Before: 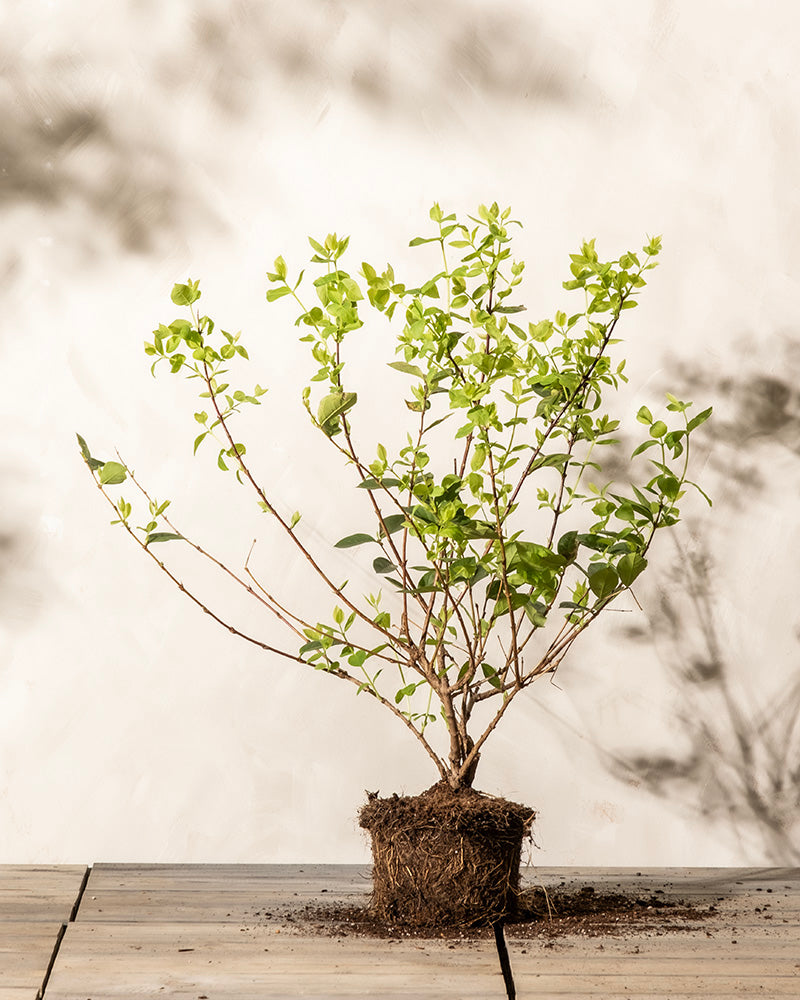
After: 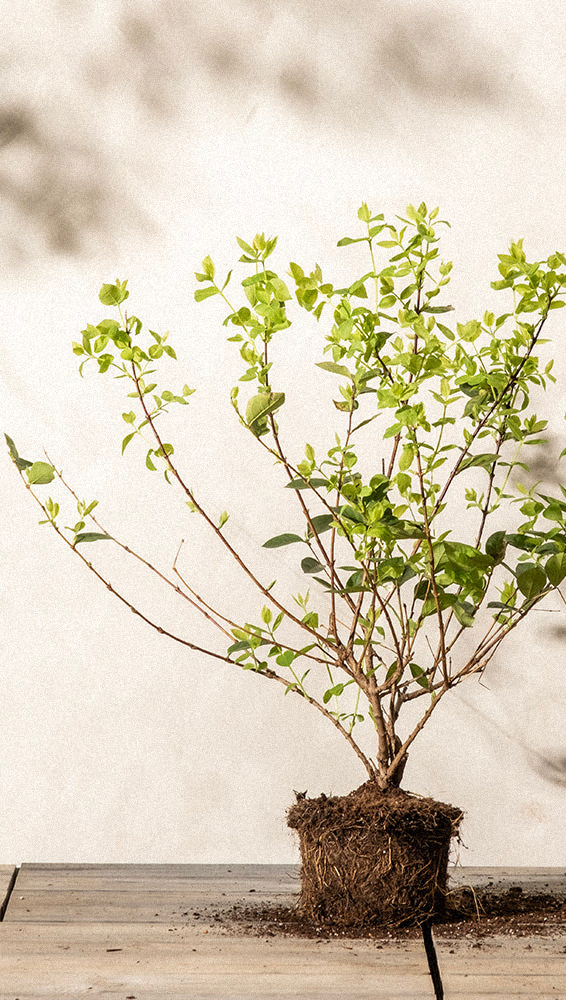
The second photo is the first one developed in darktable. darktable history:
crop and rotate: left 9.061%, right 20.142%
grain: mid-tones bias 0%
